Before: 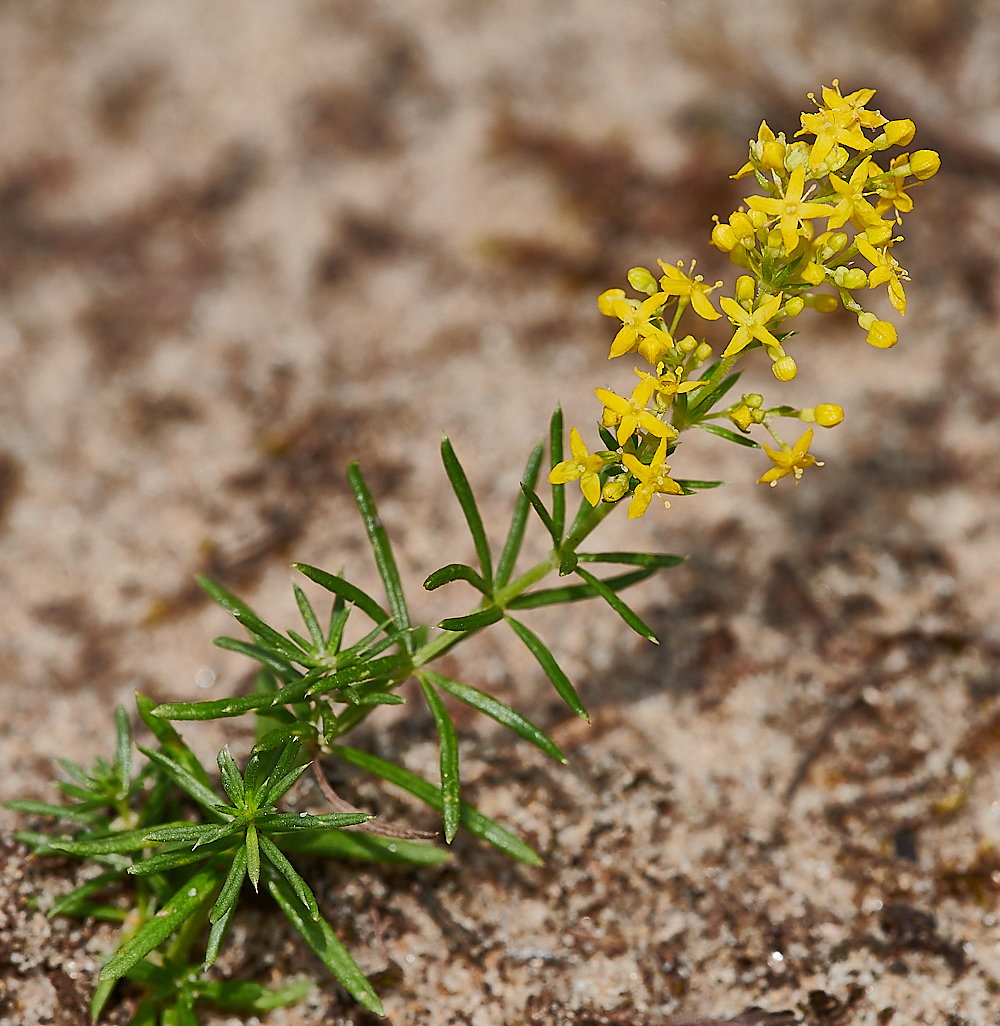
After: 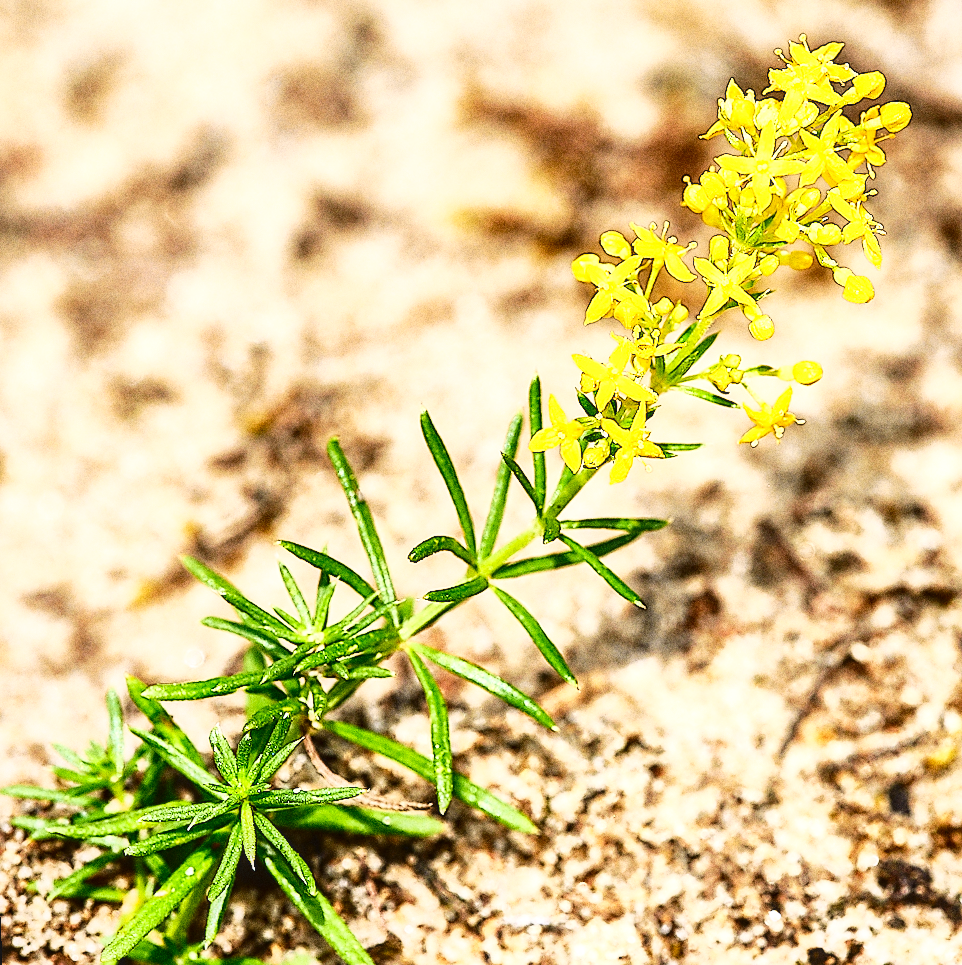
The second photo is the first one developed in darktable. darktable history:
grain: coarseness 0.09 ISO, strength 40%
base curve: curves: ch0 [(0, 0) (0.036, 0.025) (0.121, 0.166) (0.206, 0.329) (0.605, 0.79) (1, 1)], preserve colors none
sharpen: on, module defaults
local contrast: detail 130%
contrast brightness saturation: contrast 0.15, brightness 0.05
tone curve: curves: ch0 [(0, 0.023) (0.087, 0.065) (0.184, 0.168) (0.45, 0.54) (0.57, 0.683) (0.722, 0.825) (0.877, 0.948) (1, 1)]; ch1 [(0, 0) (0.388, 0.369) (0.45, 0.43) (0.505, 0.509) (0.534, 0.528) (0.657, 0.655) (1, 1)]; ch2 [(0, 0) (0.314, 0.223) (0.427, 0.405) (0.5, 0.5) (0.55, 0.566) (0.625, 0.657) (1, 1)], color space Lab, independent channels, preserve colors none
exposure: black level correction 0, exposure 1 EV, compensate exposure bias true, compensate highlight preservation false
rotate and perspective: rotation -2.12°, lens shift (vertical) 0.009, lens shift (horizontal) -0.008, automatic cropping original format, crop left 0.036, crop right 0.964, crop top 0.05, crop bottom 0.959
